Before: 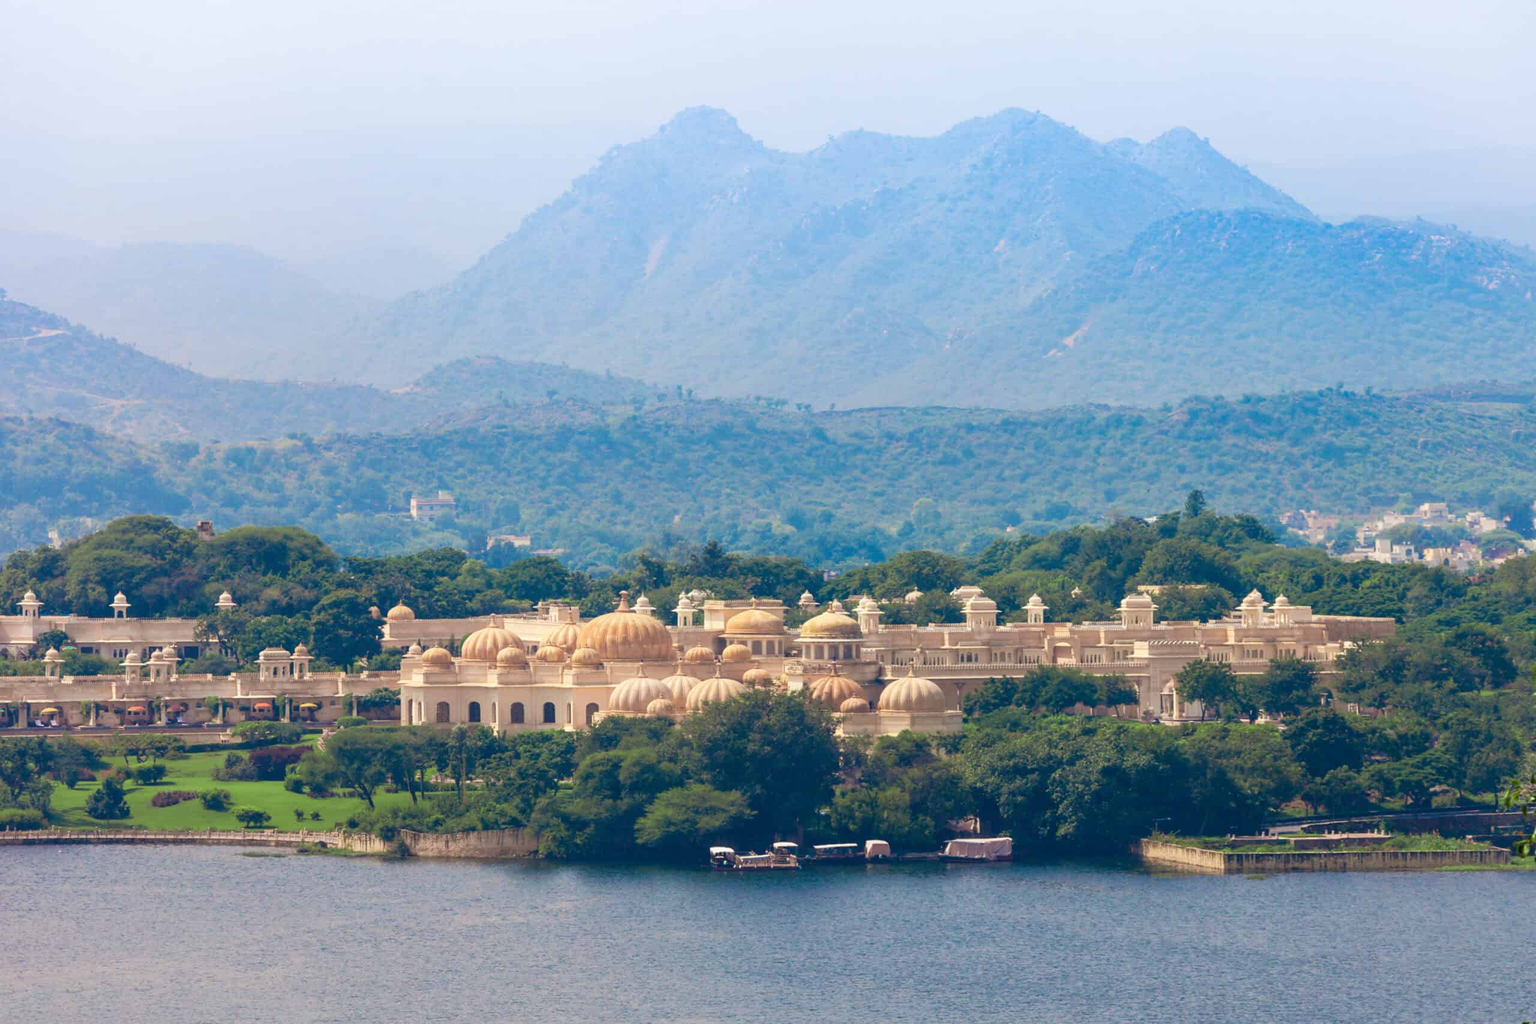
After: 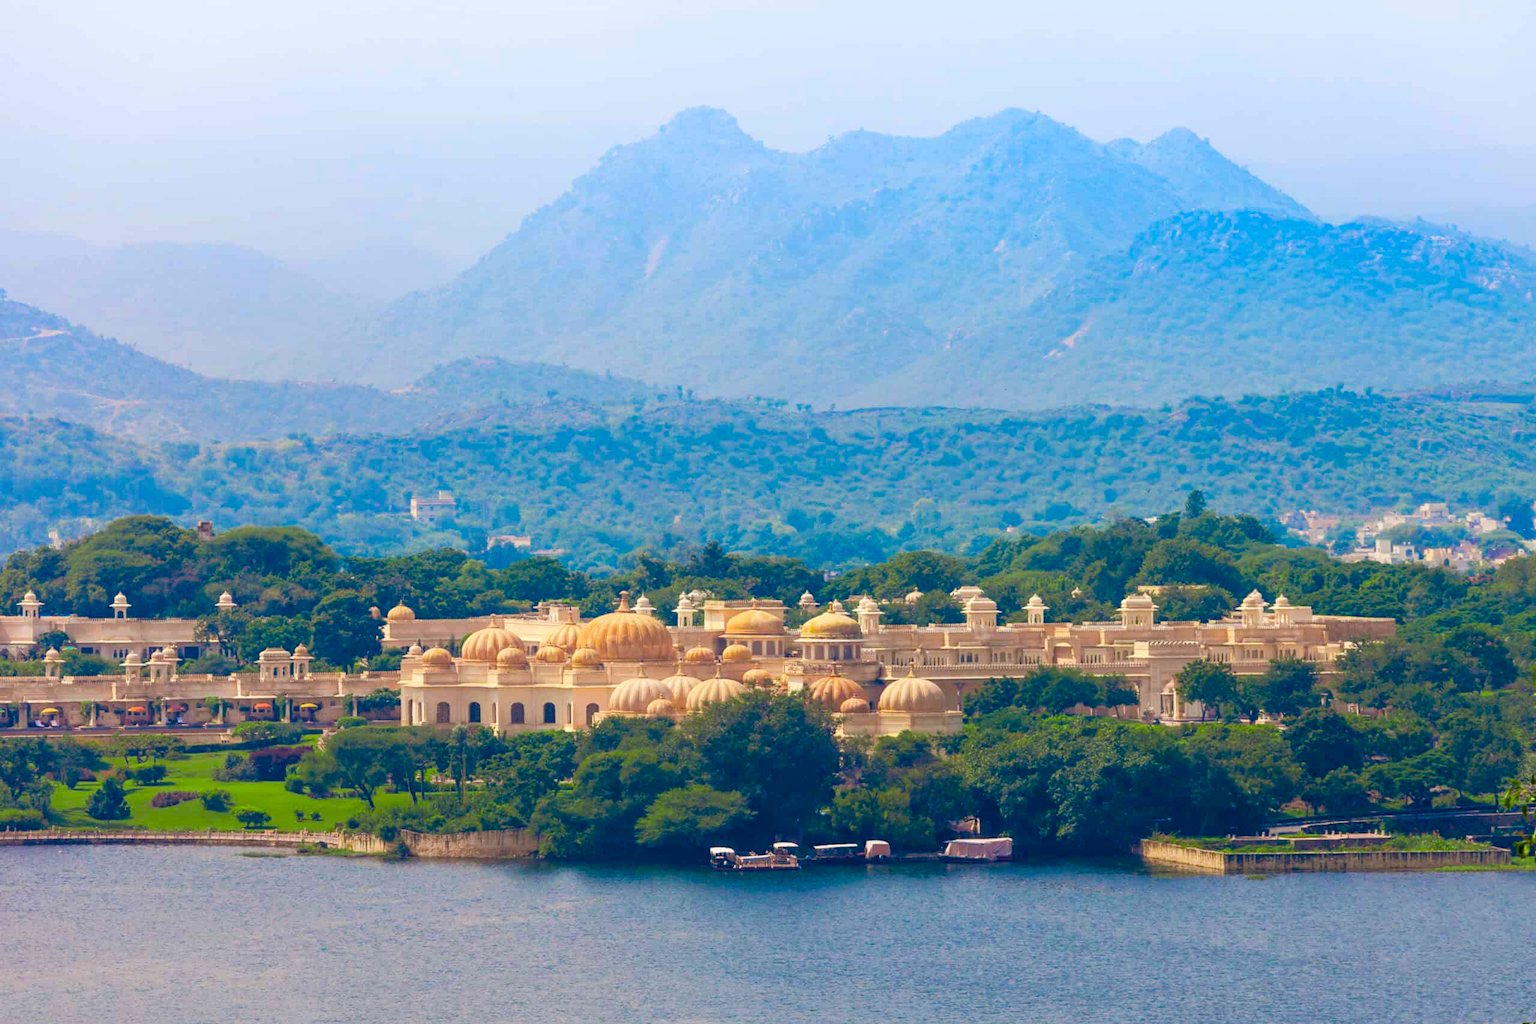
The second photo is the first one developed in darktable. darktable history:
color balance rgb: perceptual saturation grading › global saturation 37.25%, perceptual saturation grading › shadows 34.767%
exposure: black level correction 0.001, compensate highlight preservation false
